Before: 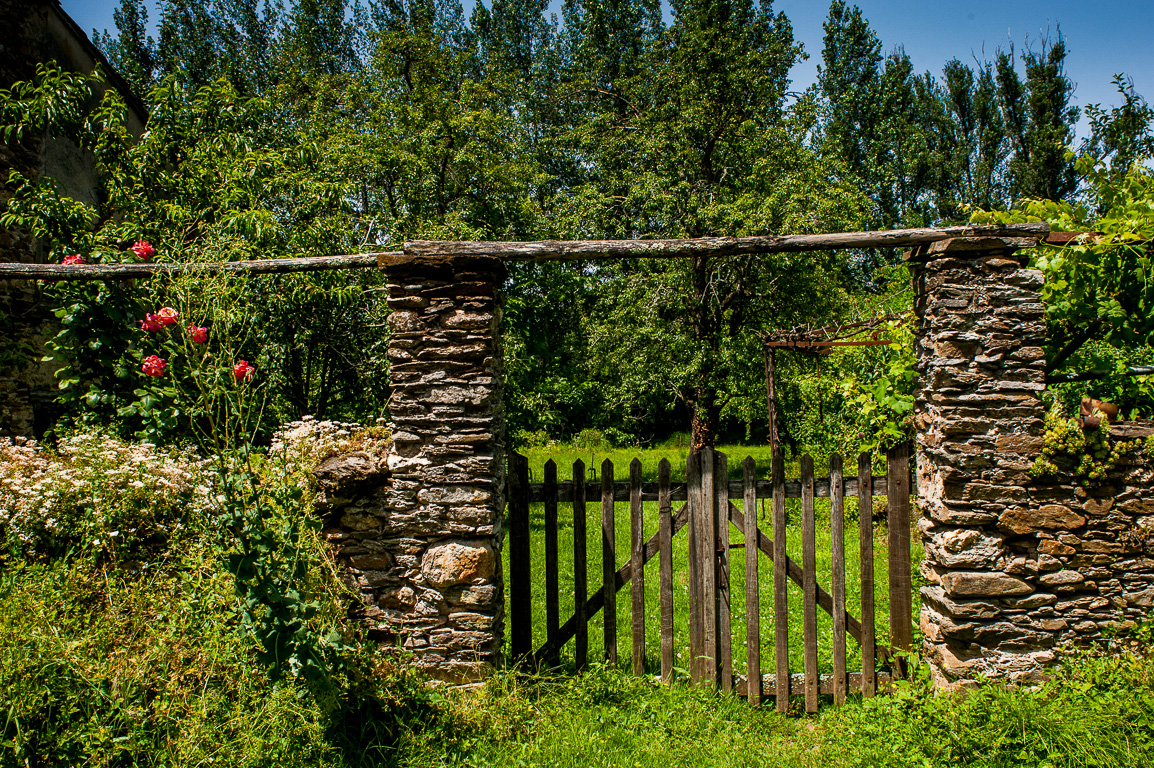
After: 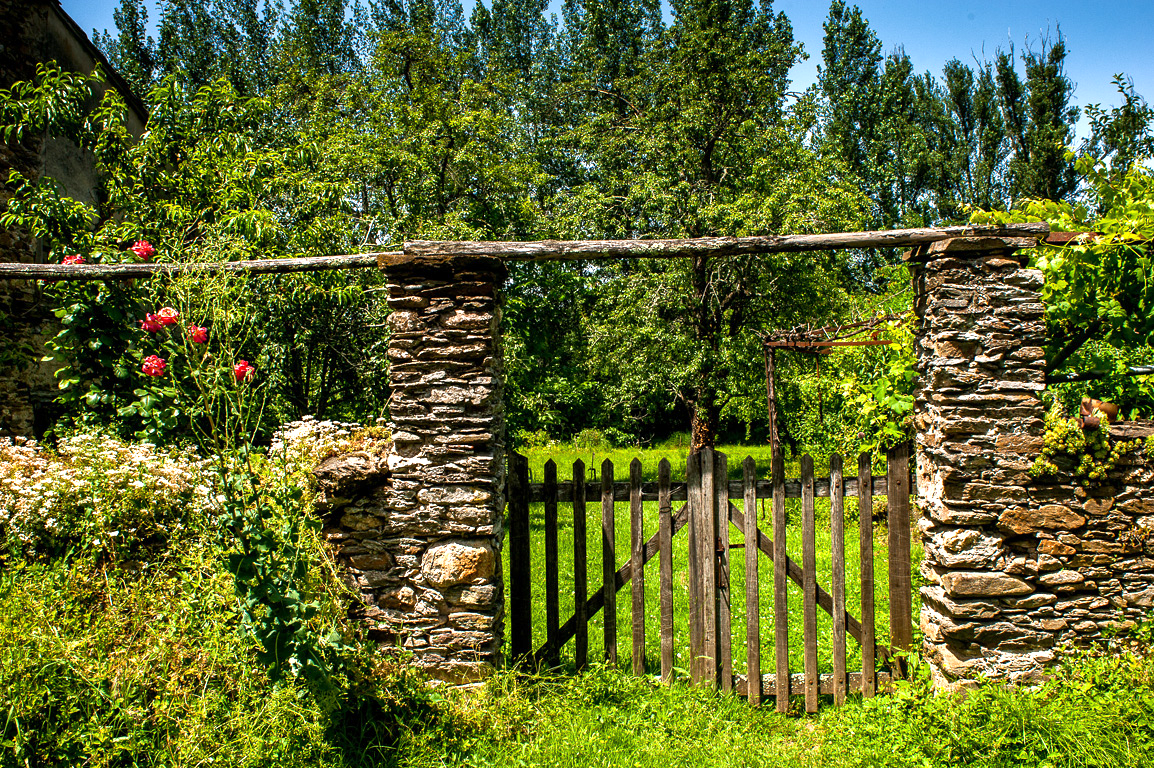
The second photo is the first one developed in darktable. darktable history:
exposure: exposure 0.77 EV, compensate exposure bias true, compensate highlight preservation false
